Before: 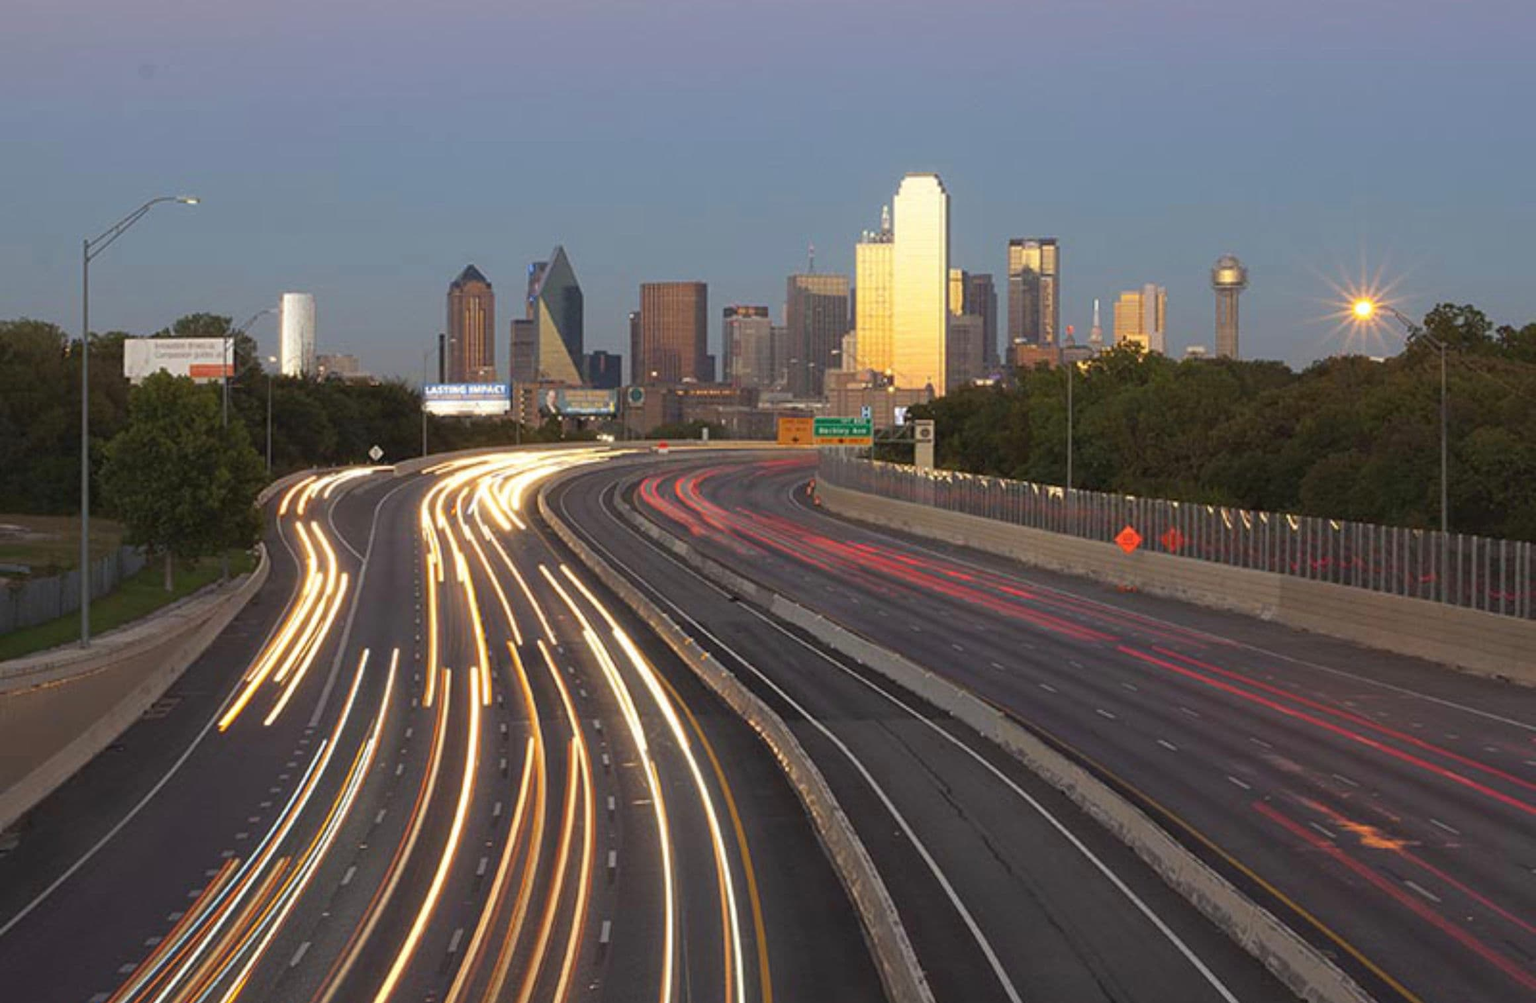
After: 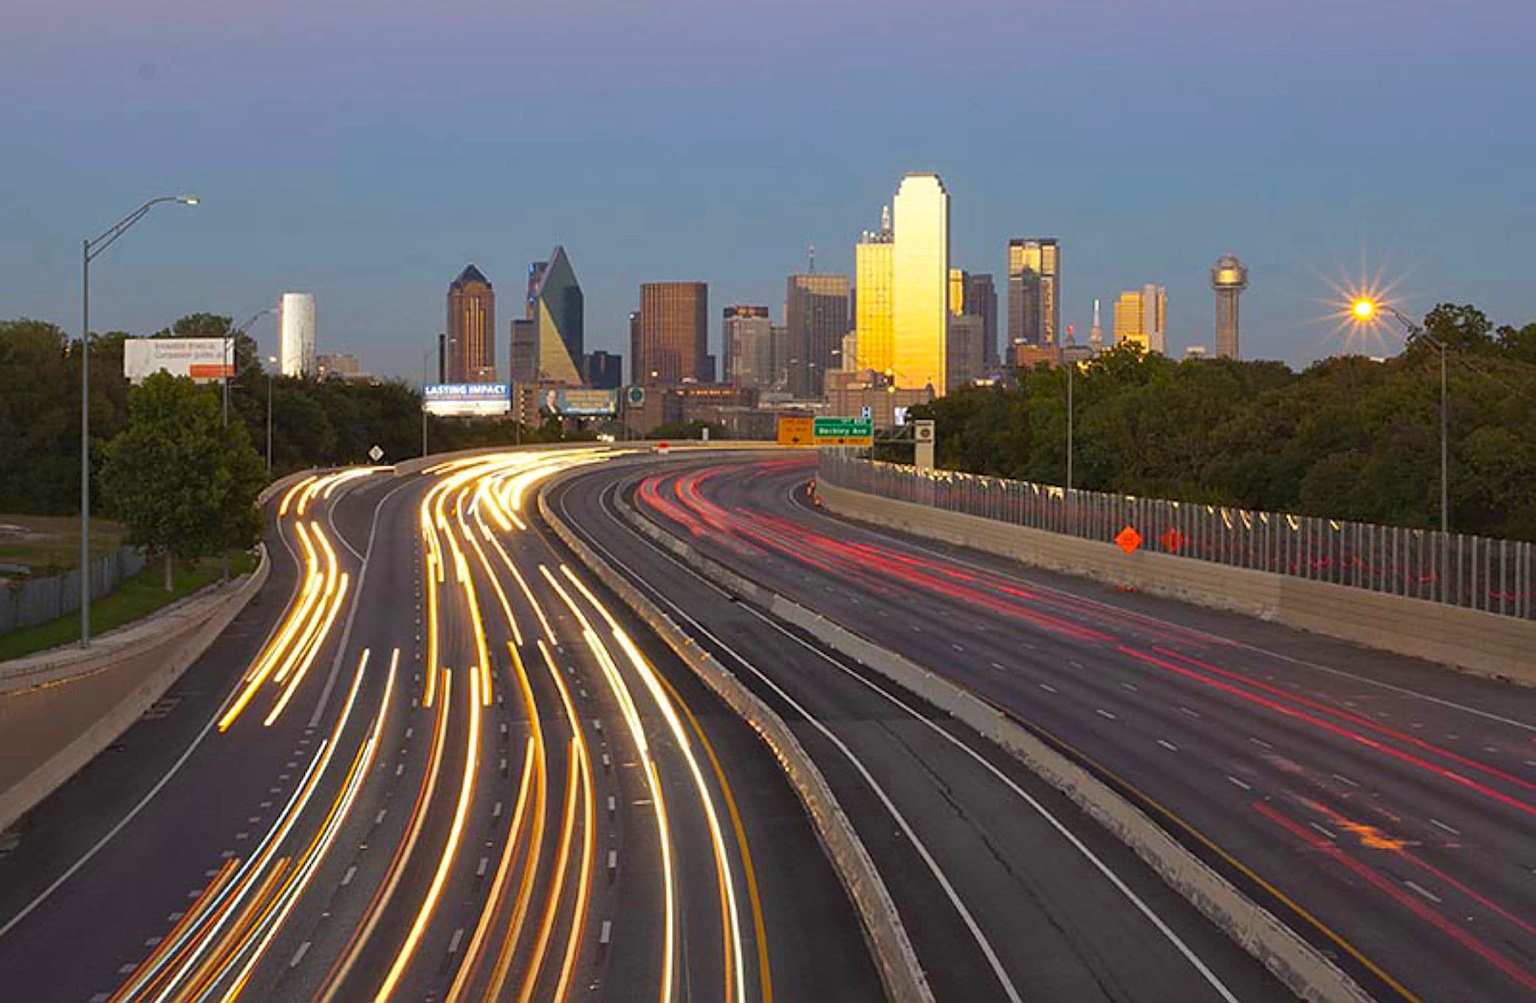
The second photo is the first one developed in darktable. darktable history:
sharpen: on, module defaults
local contrast: mode bilateral grid, contrast 20, coarseness 50, detail 120%, midtone range 0.2
color balance rgb: perceptual saturation grading › global saturation 25%, global vibrance 20%
